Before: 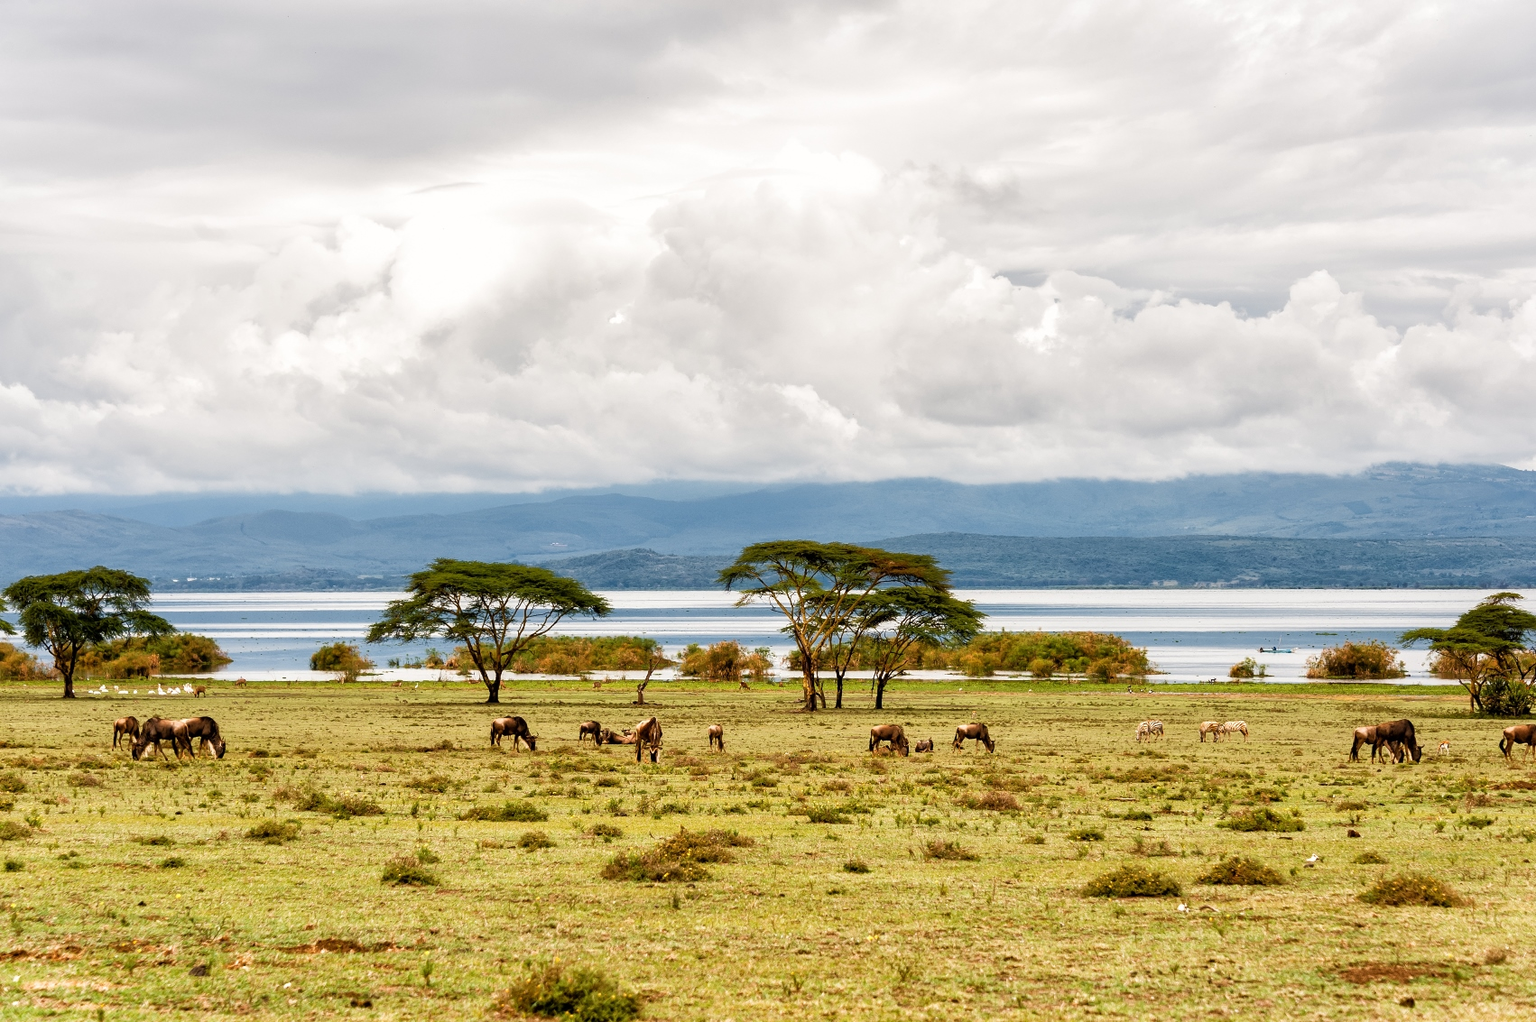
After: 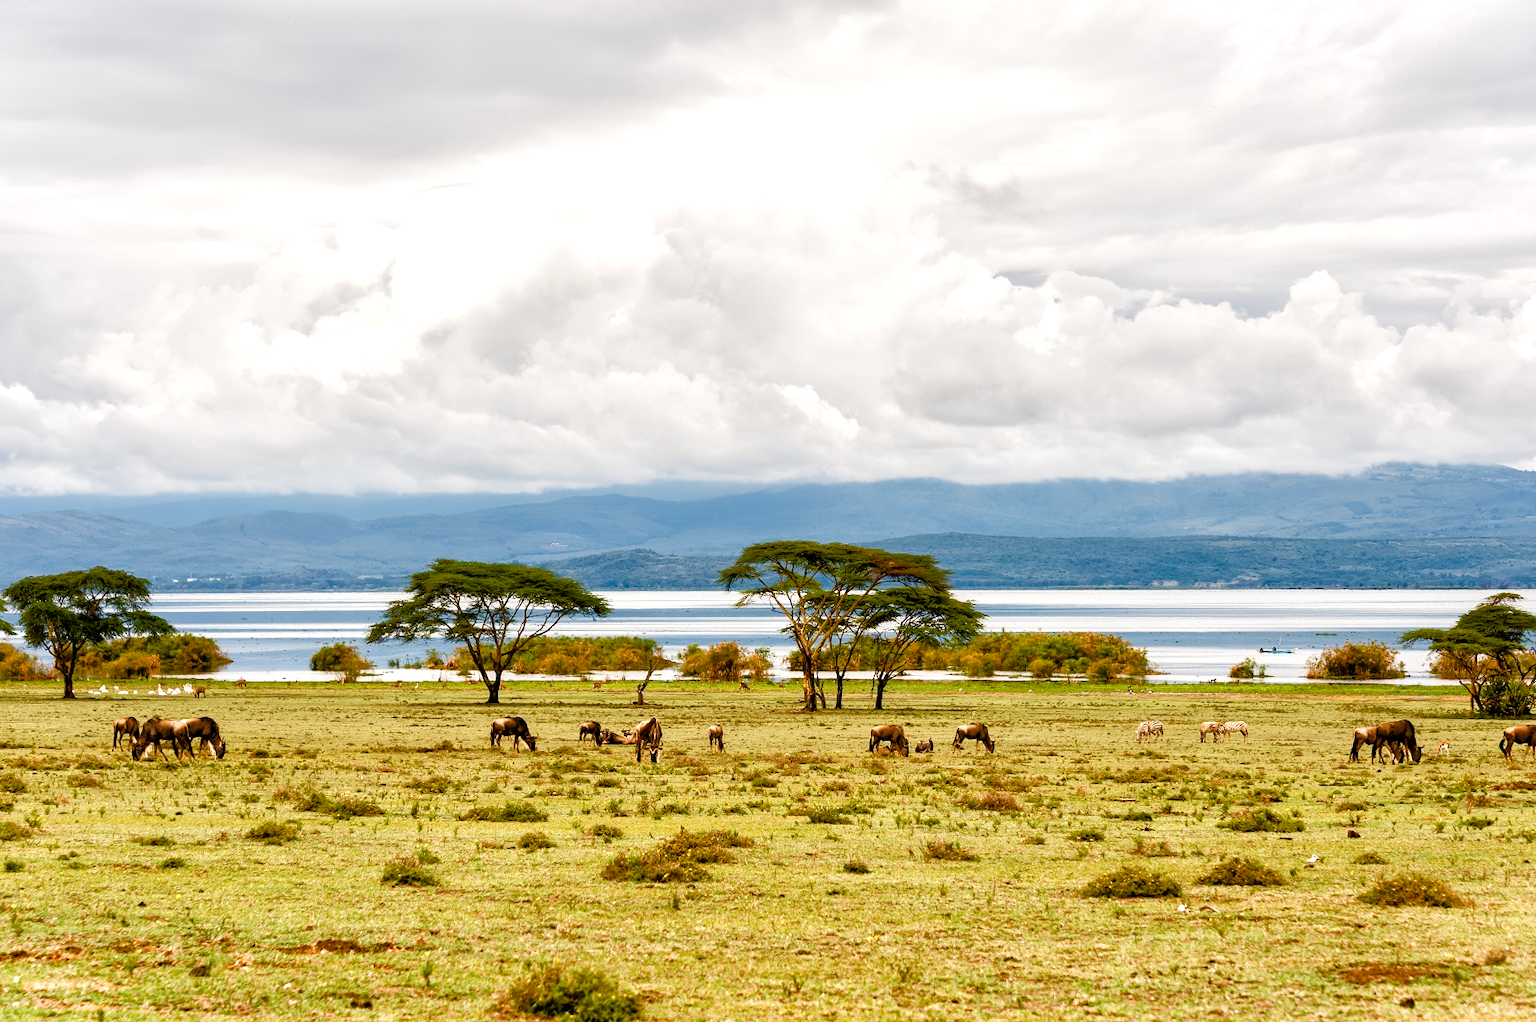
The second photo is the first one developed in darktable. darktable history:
color balance rgb: perceptual saturation grading › global saturation 20%, perceptual saturation grading › highlights -25%, perceptual saturation grading › shadows 50%
exposure: exposure 0.2 EV, compensate highlight preservation false
